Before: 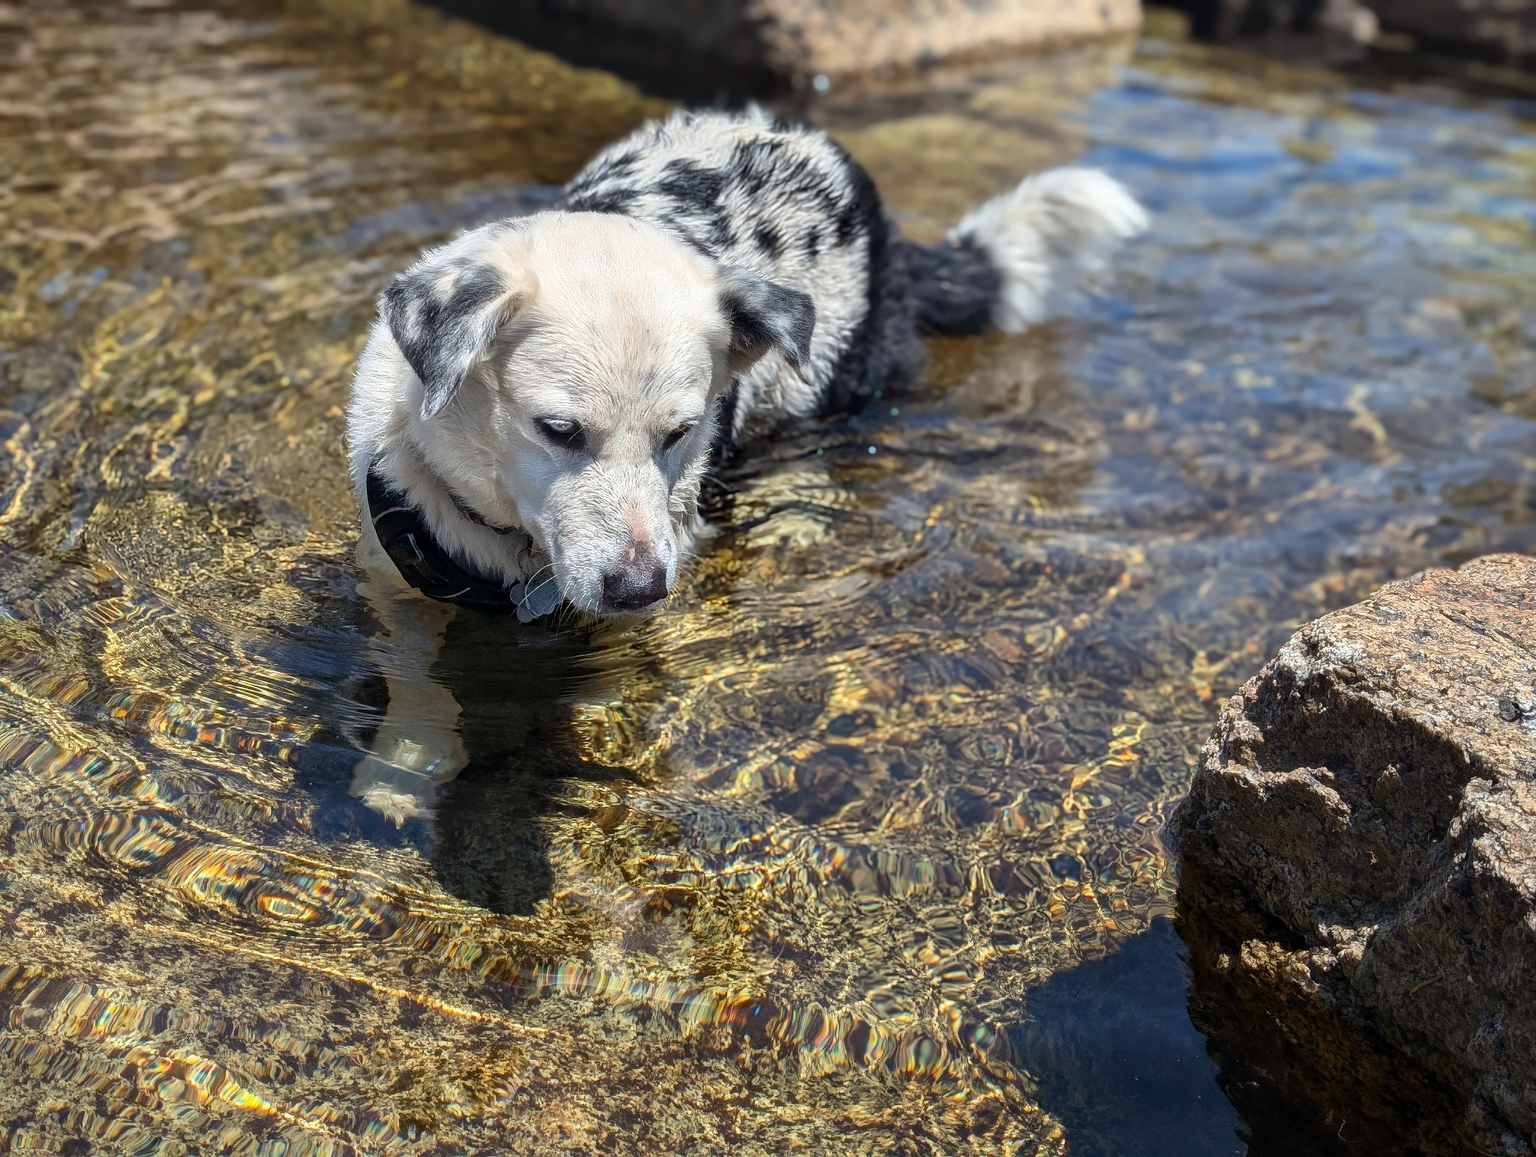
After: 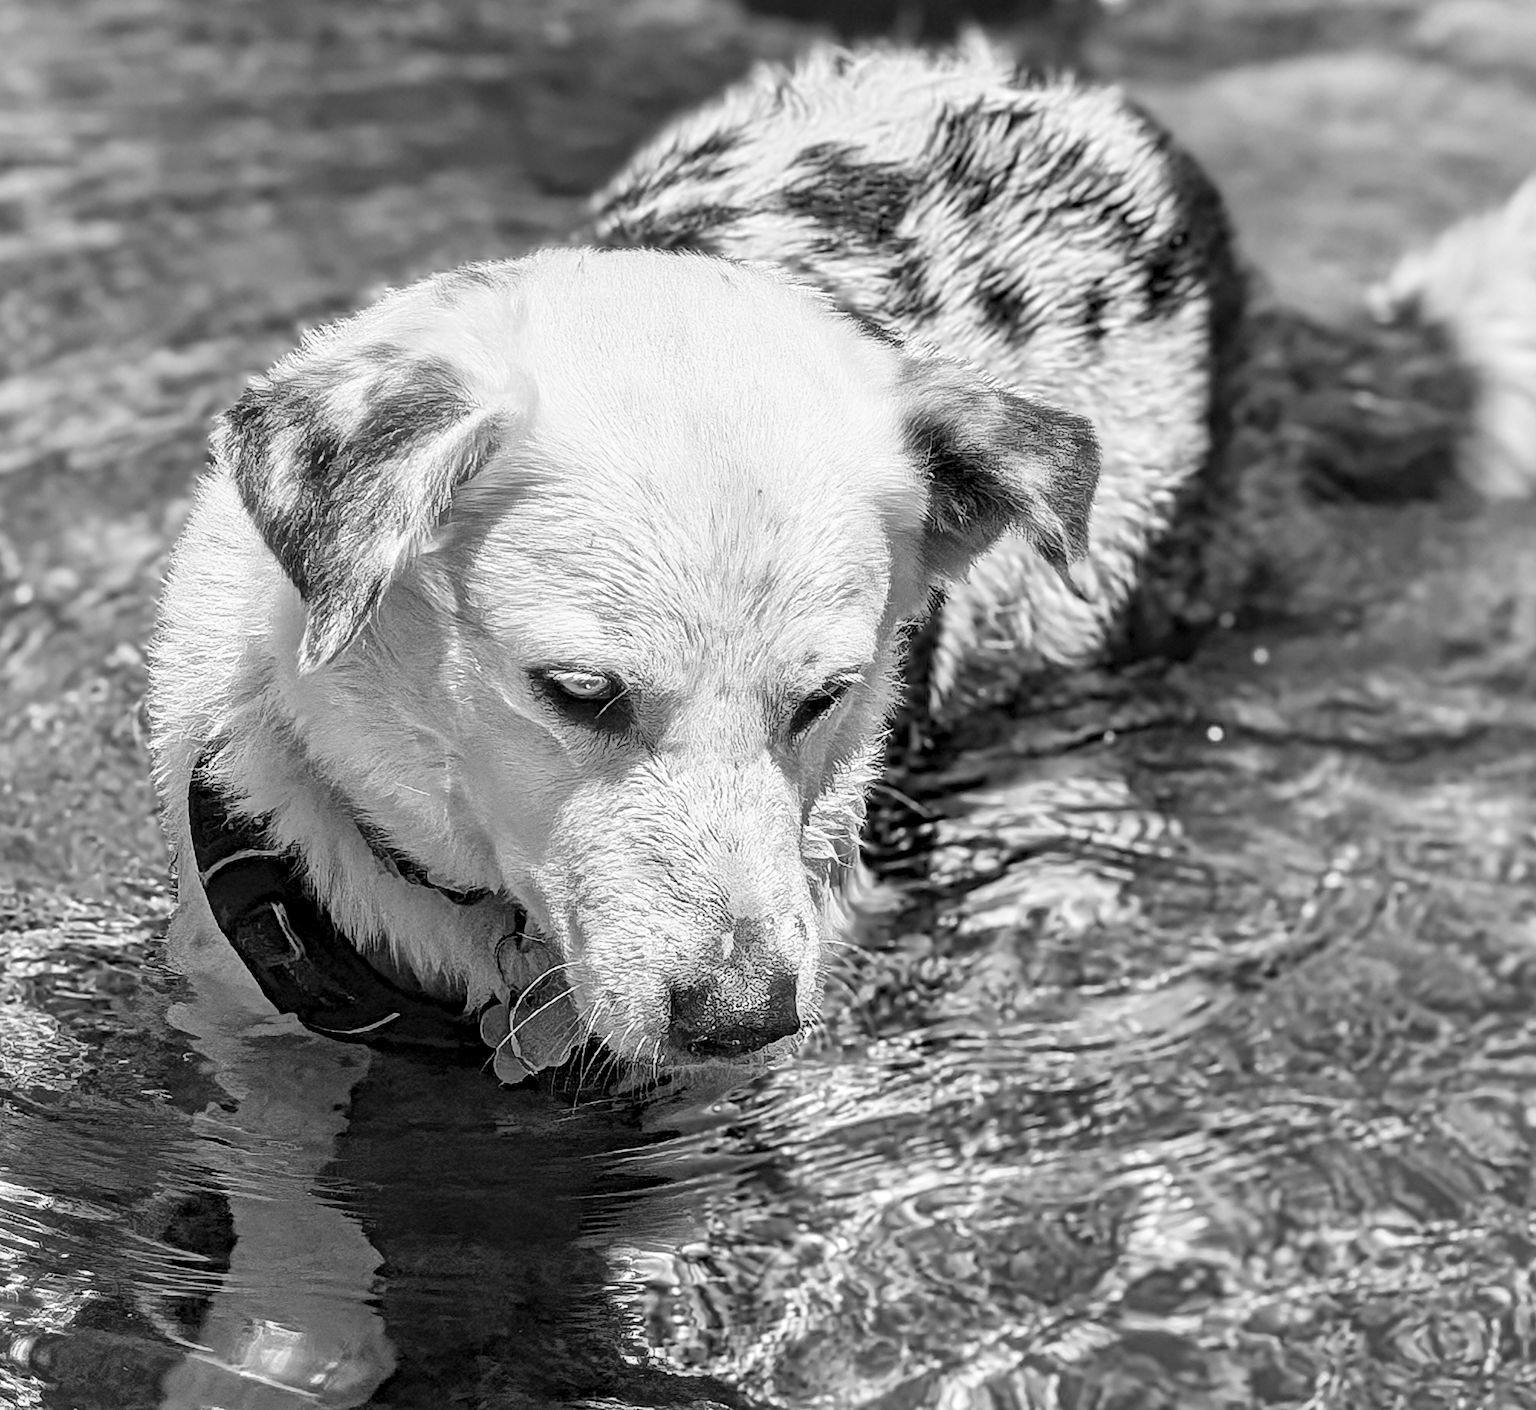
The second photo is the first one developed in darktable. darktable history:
contrast brightness saturation: contrast 0.14, brightness 0.21
crop: left 17.835%, top 7.675%, right 32.881%, bottom 32.213%
contrast equalizer: y [[0.5, 0.501, 0.525, 0.597, 0.58, 0.514], [0.5 ×6], [0.5 ×6], [0 ×6], [0 ×6]]
monochrome: a -35.87, b 49.73, size 1.7
